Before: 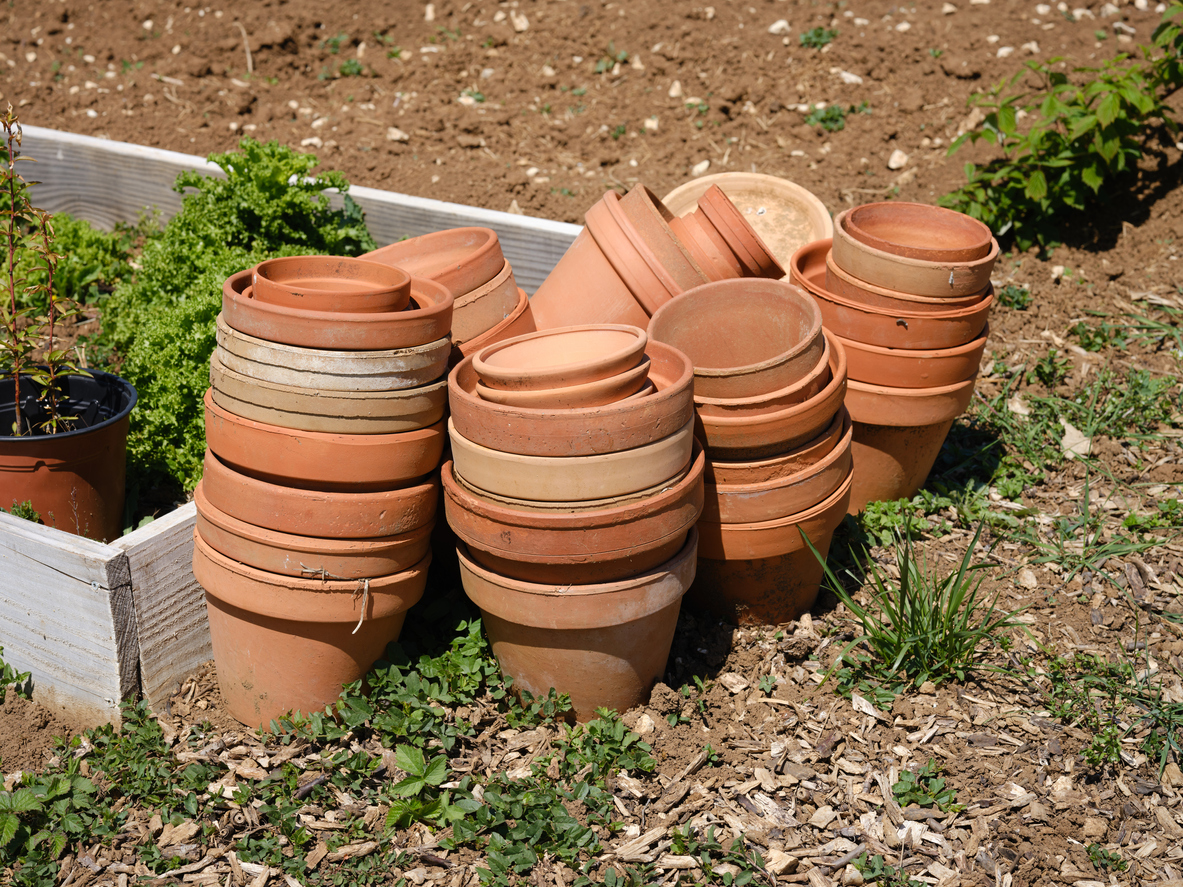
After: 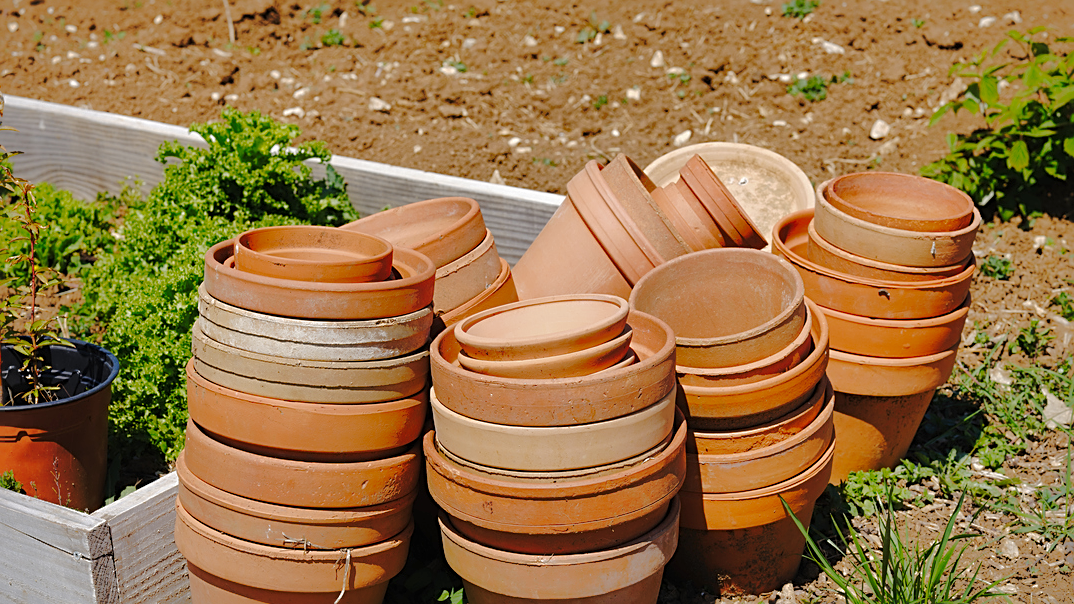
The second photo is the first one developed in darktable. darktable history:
shadows and highlights: shadows 38.69, highlights -75.34
crop: left 1.549%, top 3.409%, right 7.627%, bottom 28.416%
tone curve: curves: ch0 [(0, 0) (0.21, 0.21) (0.43, 0.586) (0.65, 0.793) (1, 1)]; ch1 [(0, 0) (0.382, 0.447) (0.492, 0.484) (0.544, 0.547) (0.583, 0.578) (0.599, 0.595) (0.67, 0.673) (1, 1)]; ch2 [(0, 0) (0.411, 0.382) (0.492, 0.5) (0.531, 0.534) (0.56, 0.573) (0.599, 0.602) (0.696, 0.693) (1, 1)], preserve colors none
sharpen: on, module defaults
levels: mode automatic, black 0.084%, levels [0.129, 0.519, 0.867]
